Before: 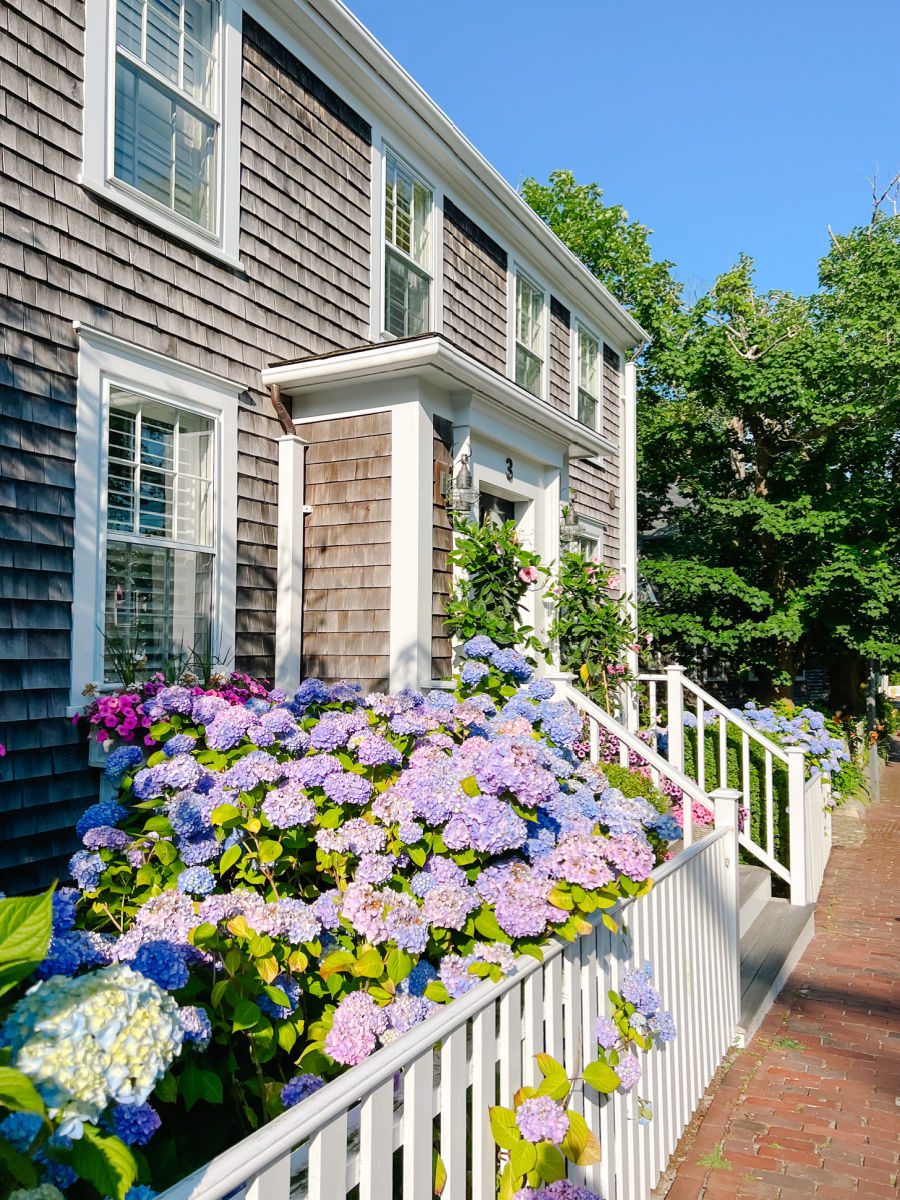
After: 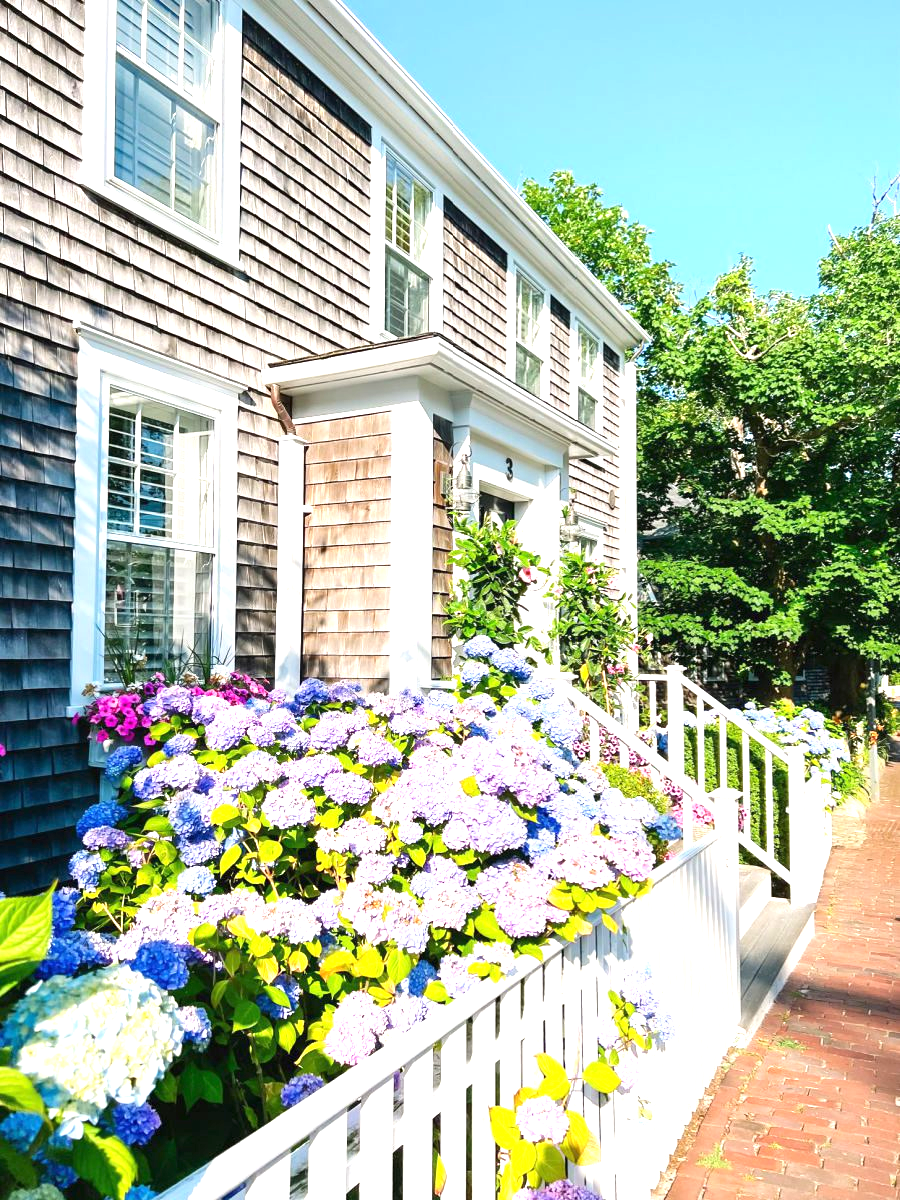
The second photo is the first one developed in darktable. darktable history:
exposure: black level correction 0, exposure 1.198 EV, compensate exposure bias true, compensate highlight preservation false
tone equalizer: -7 EV 0.18 EV, -6 EV 0.12 EV, -5 EV 0.08 EV, -4 EV 0.04 EV, -2 EV -0.02 EV, -1 EV -0.04 EV, +0 EV -0.06 EV, luminance estimator HSV value / RGB max
